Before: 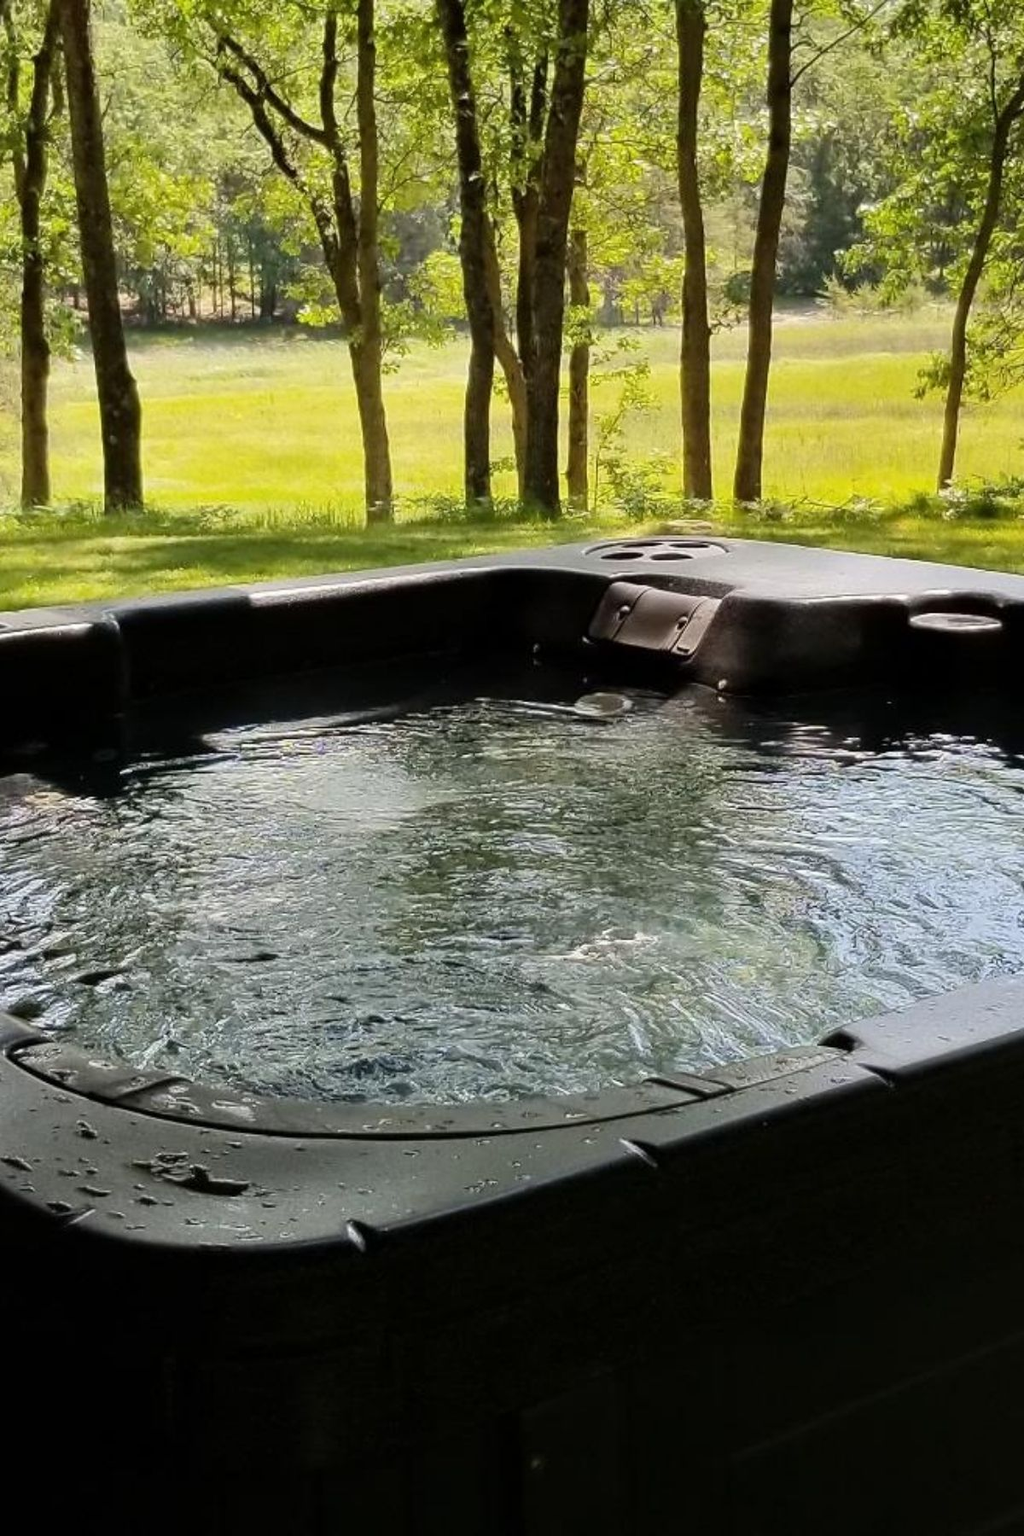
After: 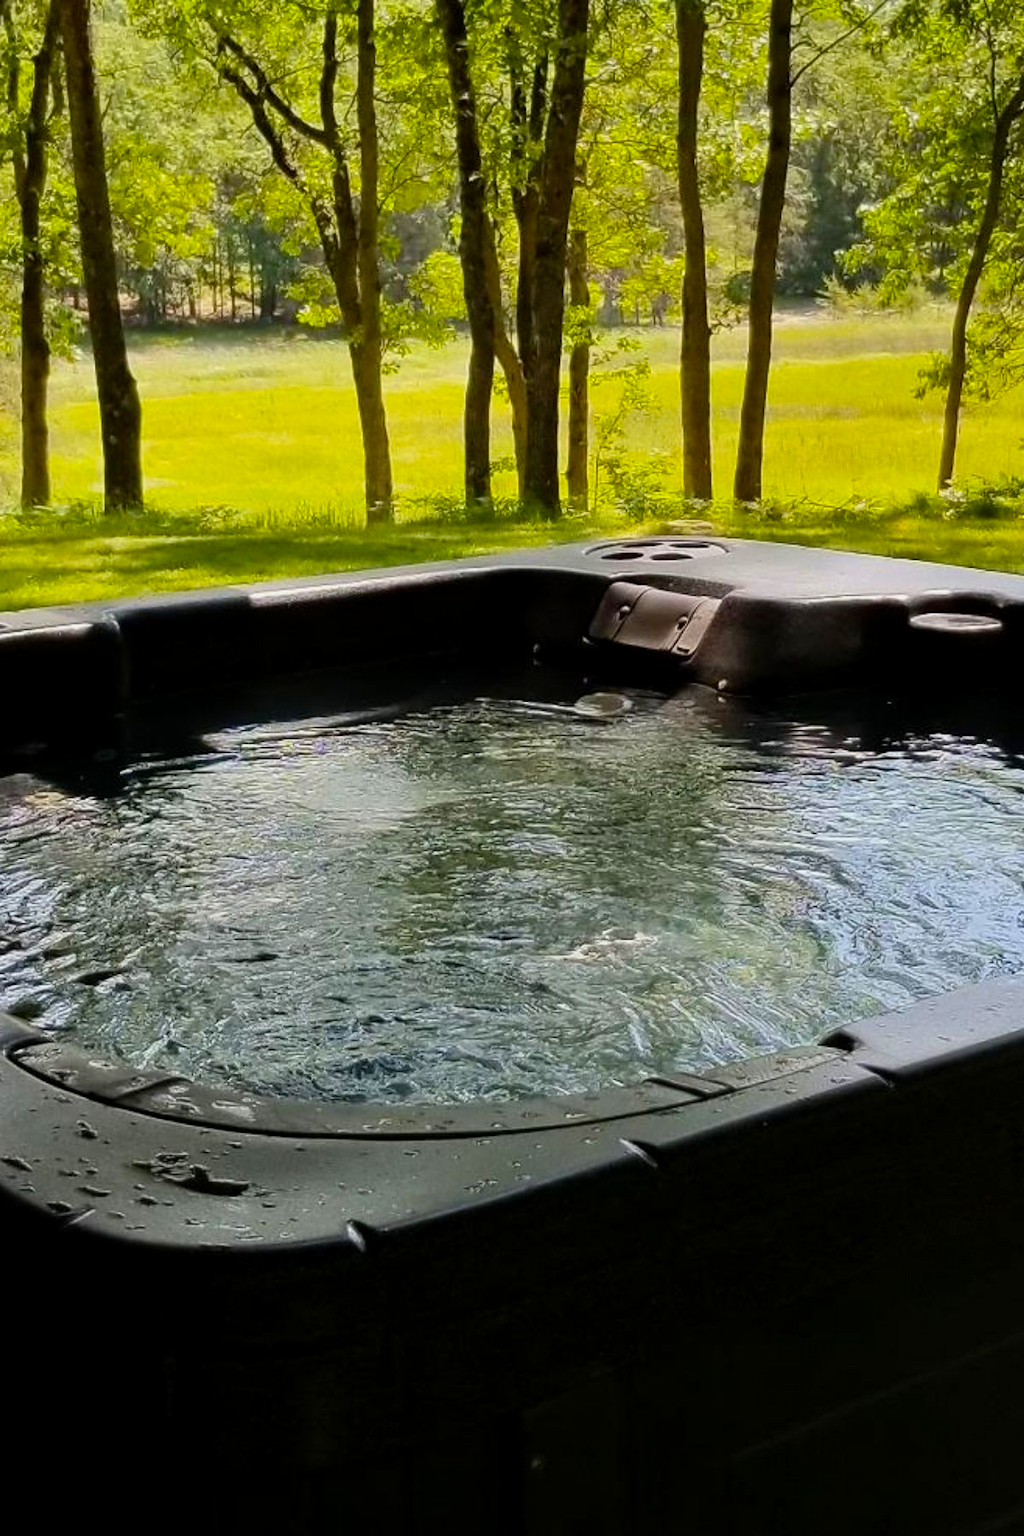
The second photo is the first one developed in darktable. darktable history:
color balance rgb: perceptual saturation grading › global saturation 25%, global vibrance 20%
exposure: black level correction 0.001, exposure -0.125 EV, compensate exposure bias true, compensate highlight preservation false
